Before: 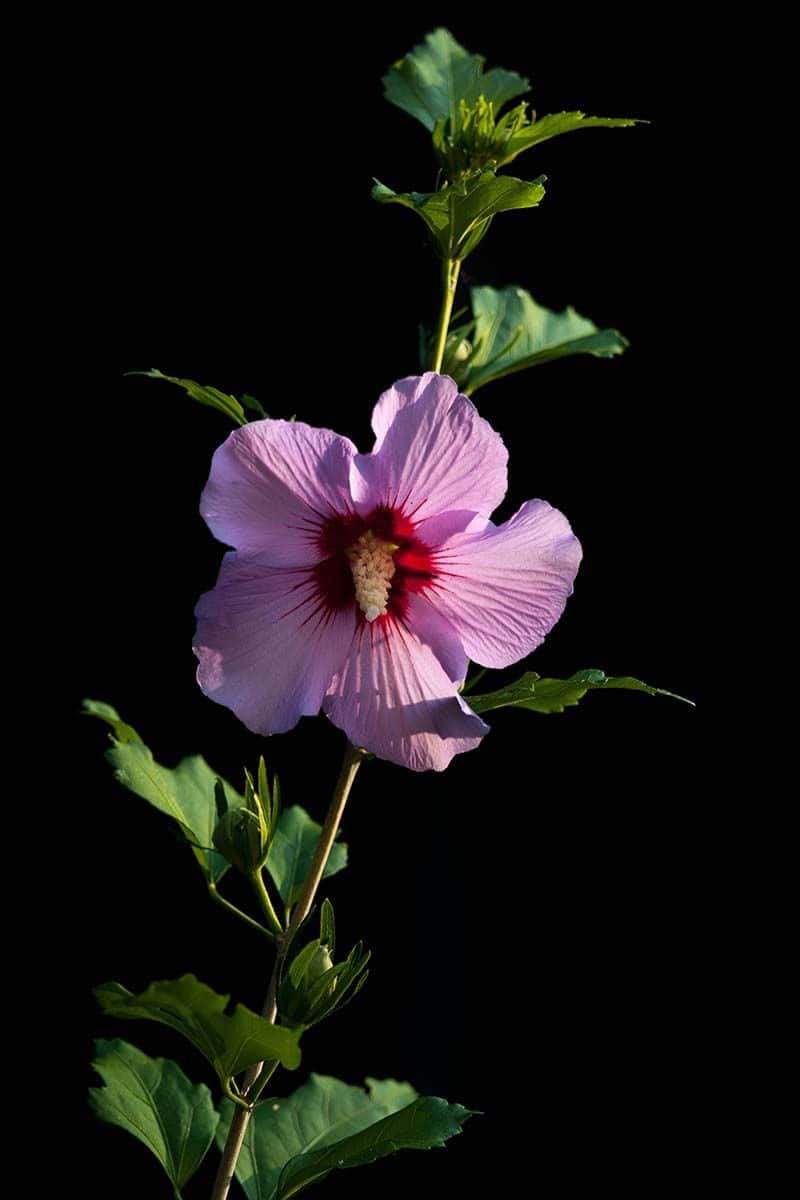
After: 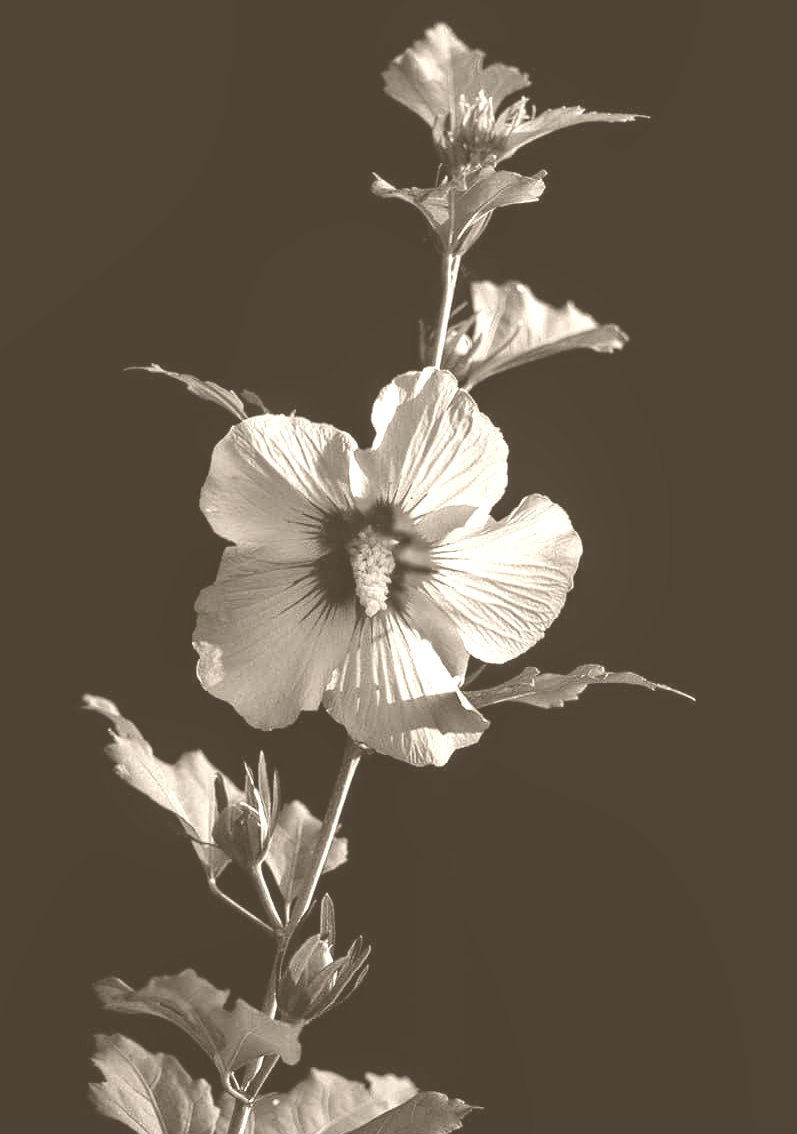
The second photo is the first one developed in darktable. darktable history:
crop: top 0.448%, right 0.264%, bottom 5.045%
local contrast: on, module defaults
colorize: hue 34.49°, saturation 35.33%, source mix 100%, version 1
